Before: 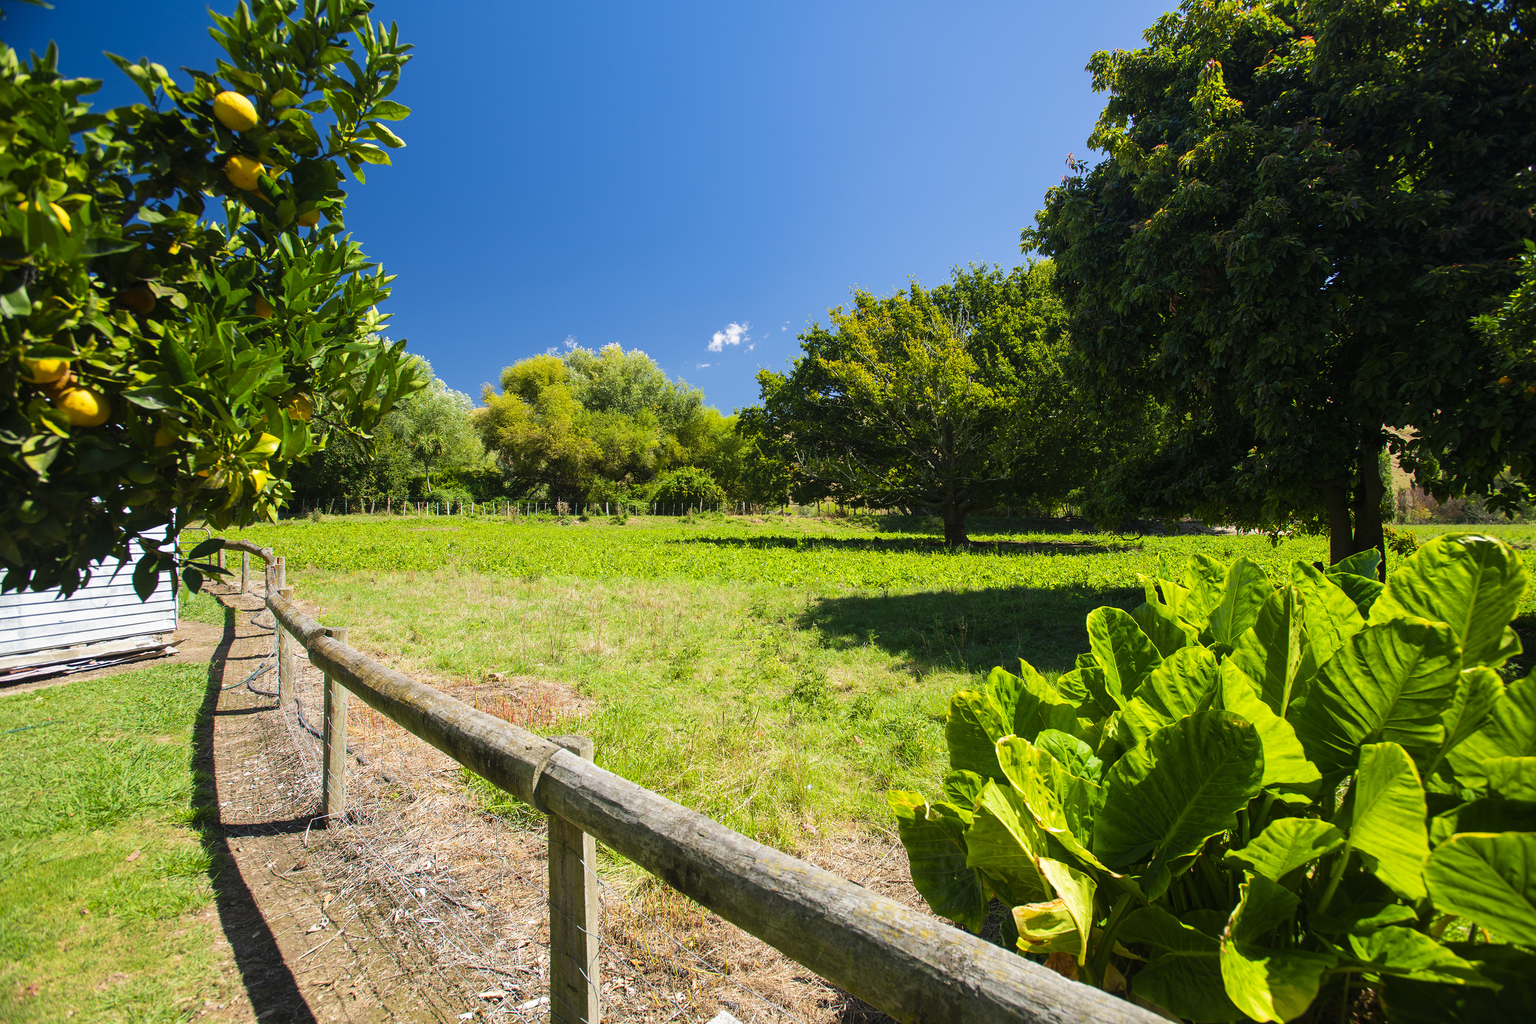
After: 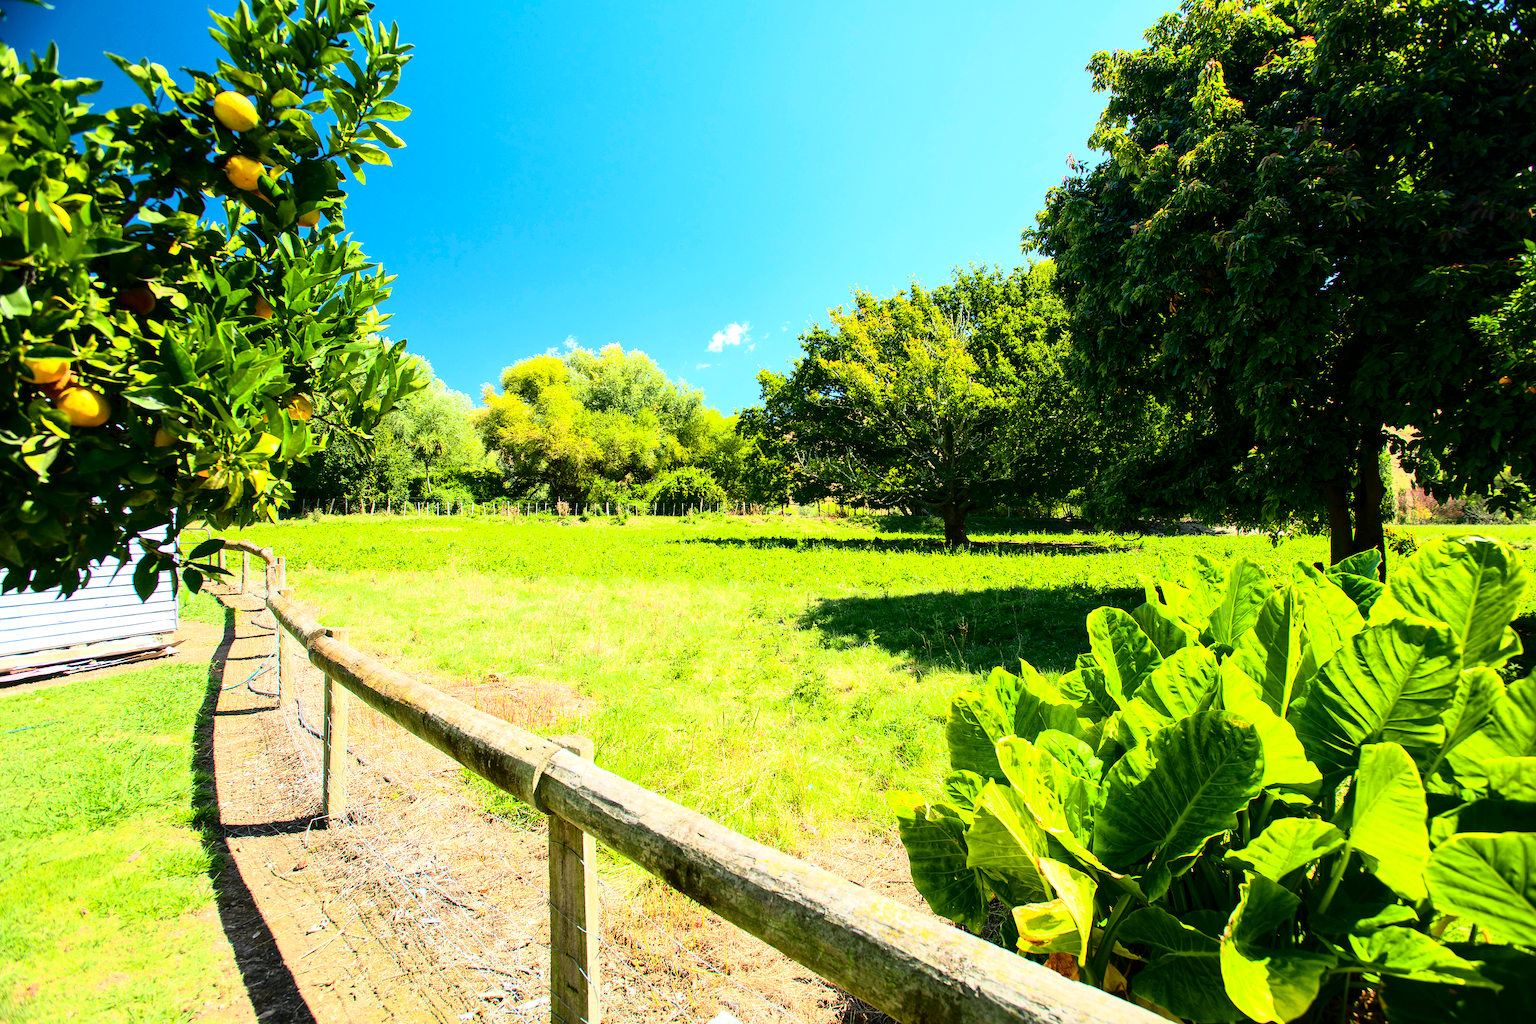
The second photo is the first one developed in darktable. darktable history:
local contrast: mode bilateral grid, contrast 20, coarseness 50, detail 120%, midtone range 0.2
tone curve: curves: ch0 [(0, 0) (0.131, 0.094) (0.326, 0.386) (0.481, 0.623) (0.593, 0.764) (0.812, 0.933) (1, 0.974)]; ch1 [(0, 0) (0.366, 0.367) (0.475, 0.453) (0.494, 0.493) (0.504, 0.497) (0.553, 0.584) (1, 1)]; ch2 [(0, 0) (0.333, 0.346) (0.375, 0.375) (0.424, 0.43) (0.476, 0.492) (0.502, 0.503) (0.533, 0.556) (0.566, 0.599) (0.614, 0.653) (1, 1)], color space Lab, independent channels, preserve colors none
exposure: exposure 0.722 EV, compensate highlight preservation false
